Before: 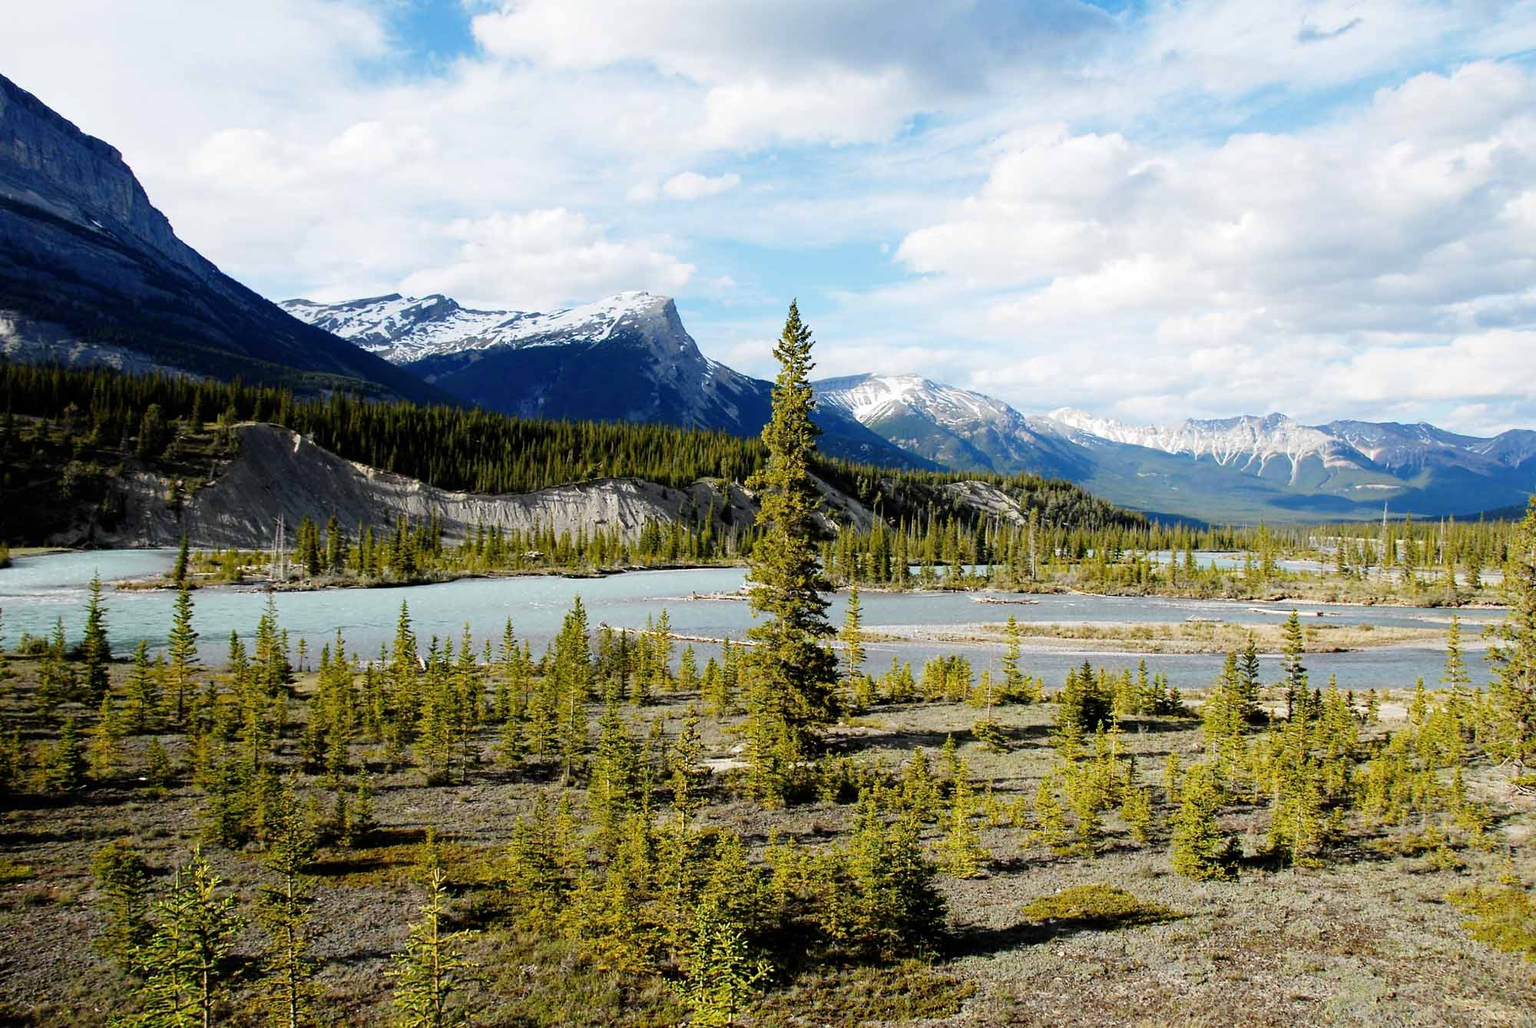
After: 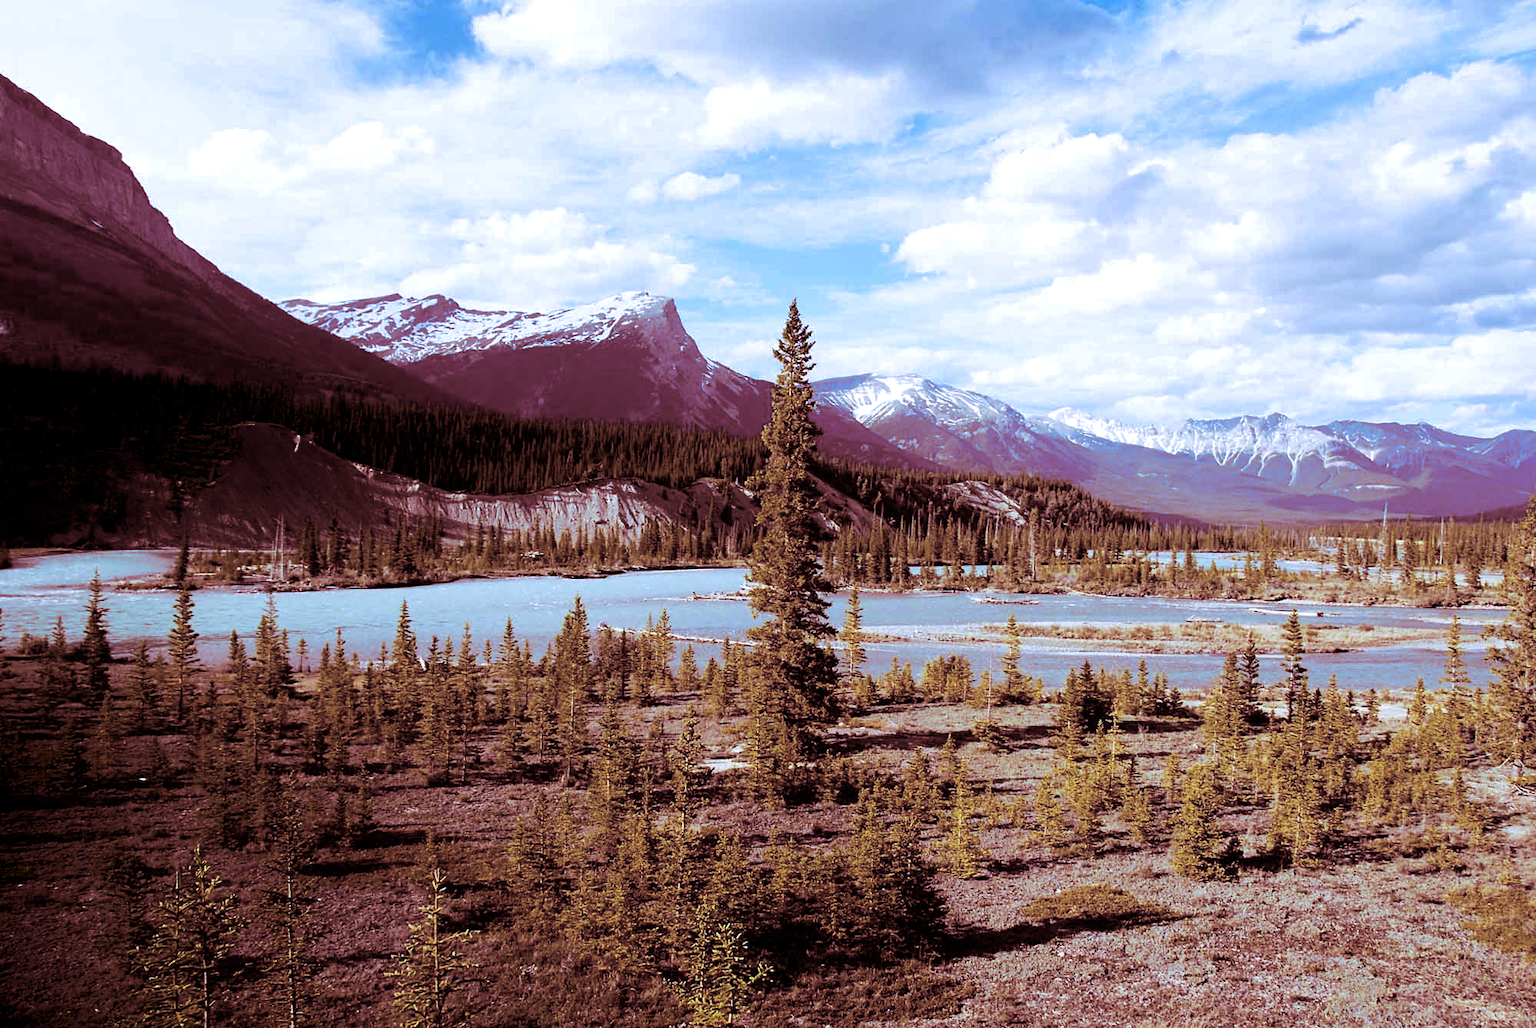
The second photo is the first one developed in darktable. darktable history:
split-toning: highlights › saturation 0, balance -61.83
white balance: red 0.948, green 1.02, blue 1.176
shadows and highlights: shadows -88.03, highlights -35.45, shadows color adjustment 99.15%, highlights color adjustment 0%, soften with gaussian
